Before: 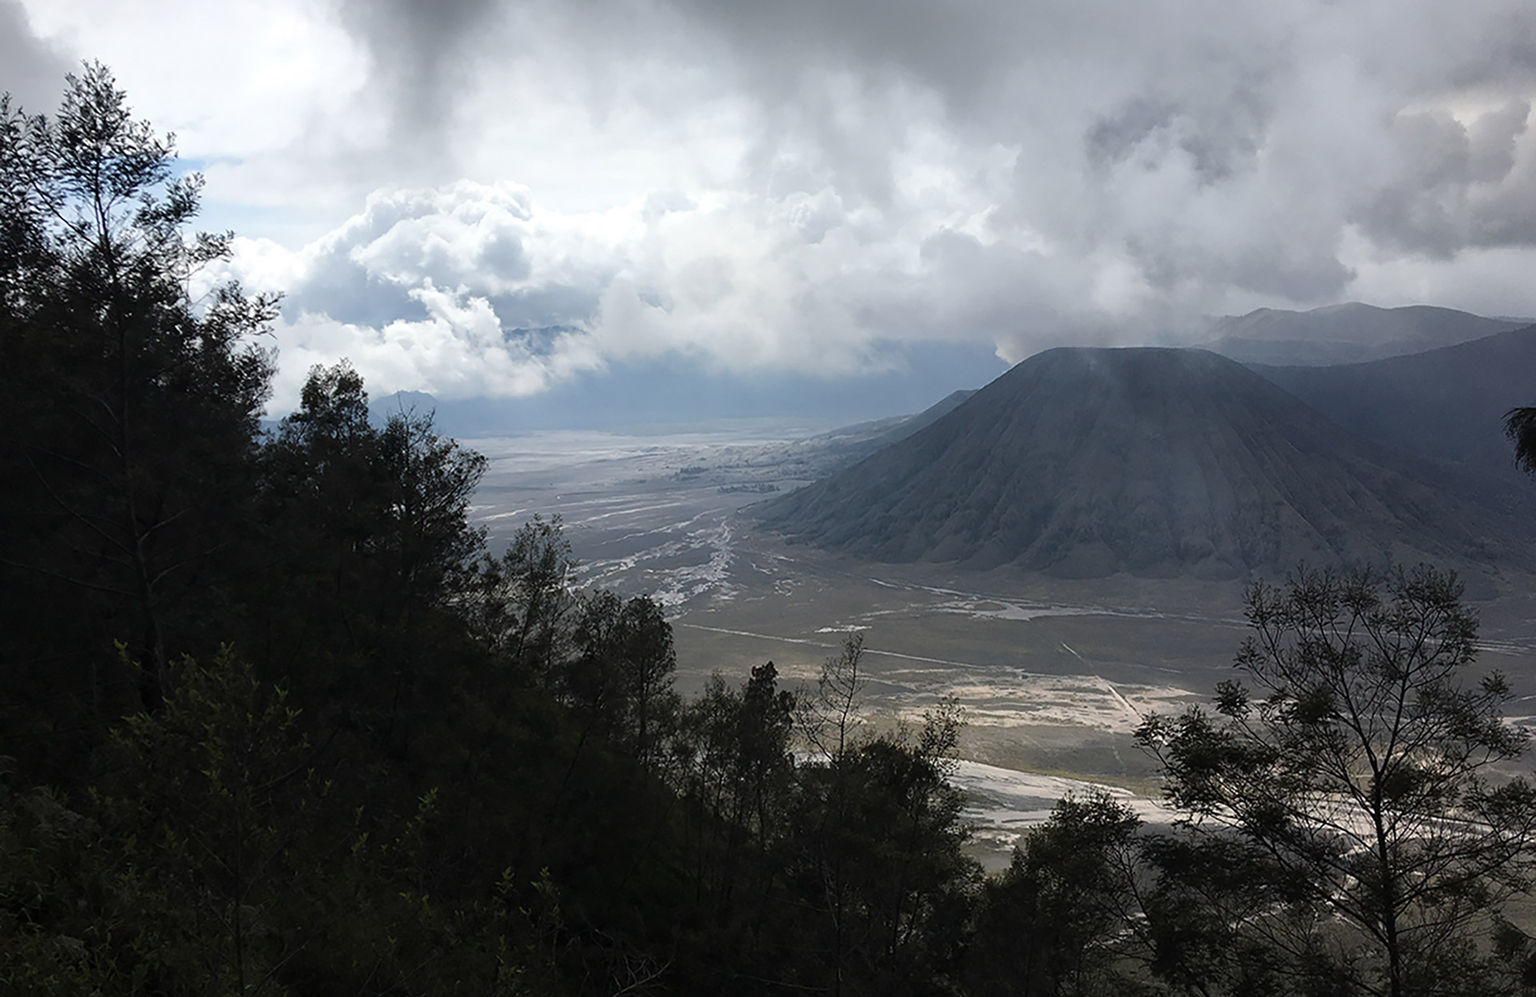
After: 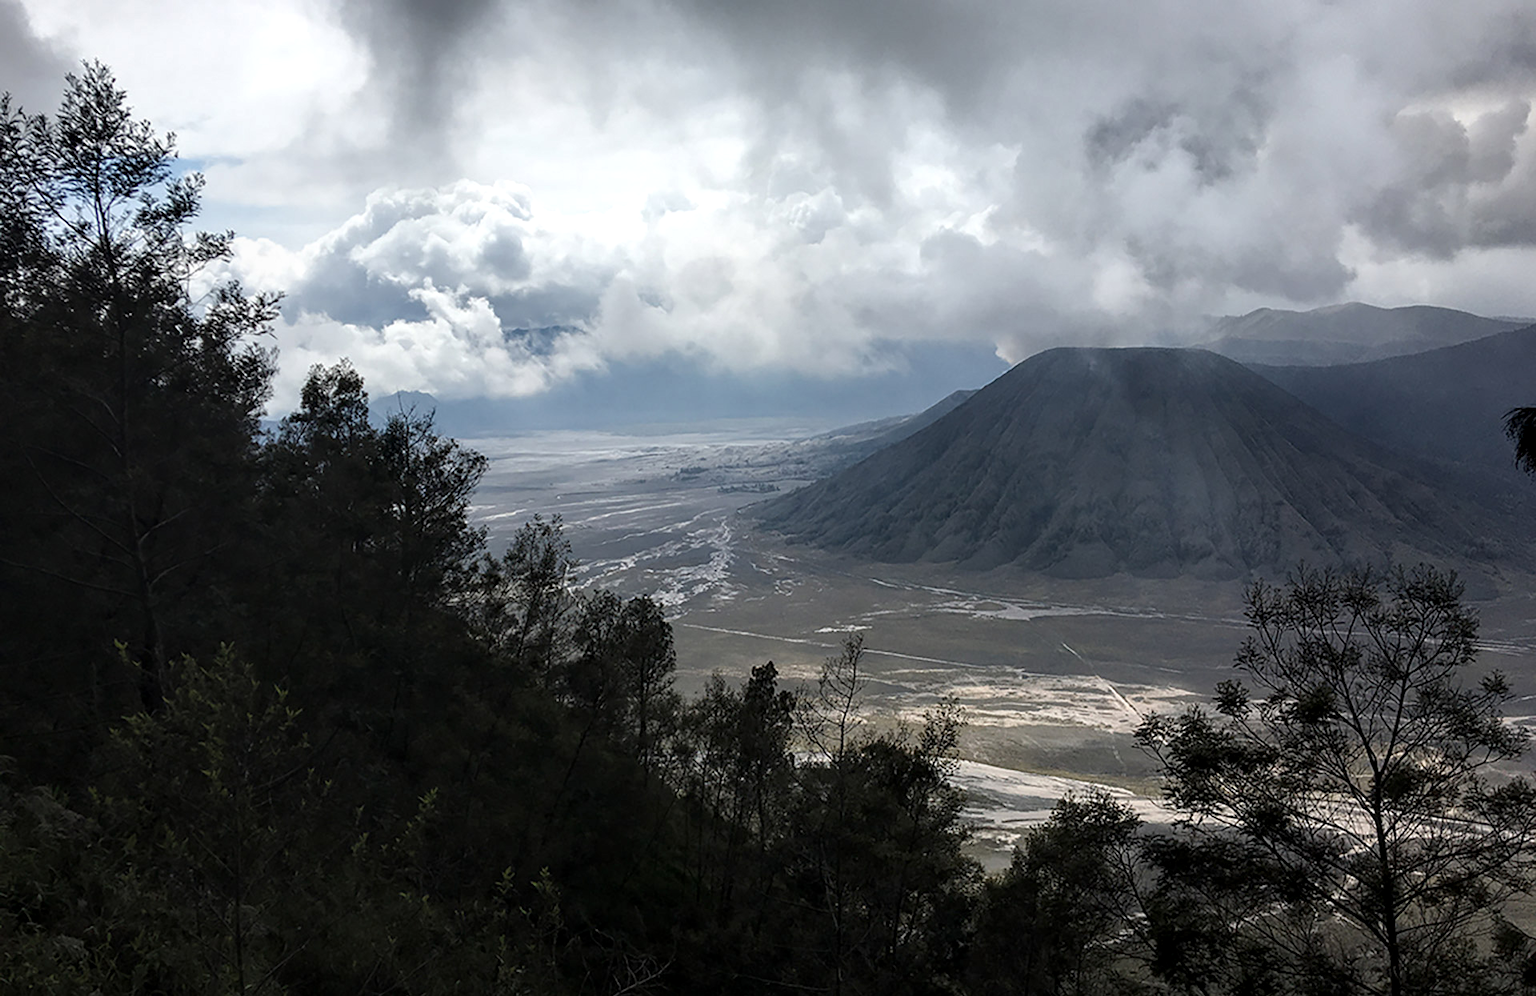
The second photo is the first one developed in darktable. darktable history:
local contrast: highlights 40%, shadows 60%, detail 137%, midtone range 0.509
exposure: compensate highlight preservation false
